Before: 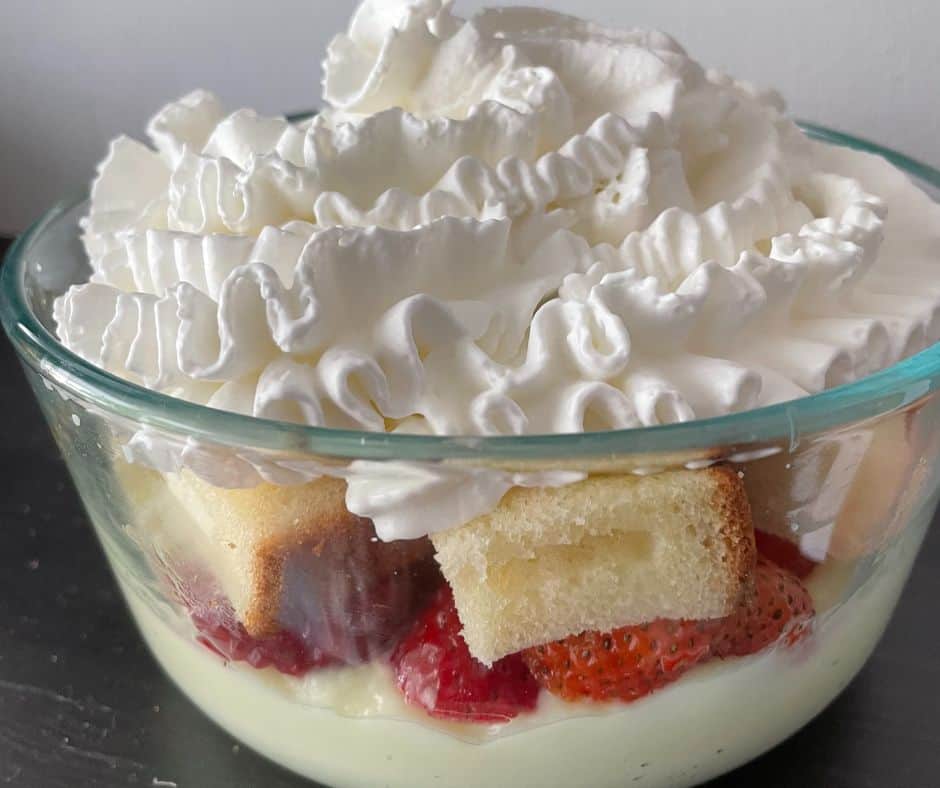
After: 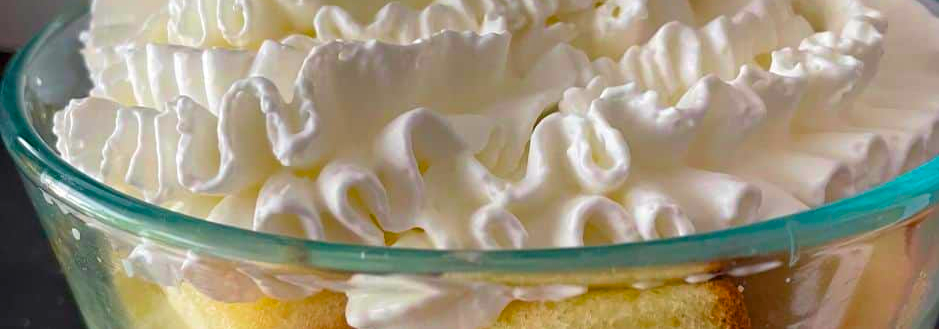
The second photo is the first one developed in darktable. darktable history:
crop and rotate: top 23.84%, bottom 34.294%
haze removal: adaptive false
color balance rgb: linear chroma grading › global chroma 15%, perceptual saturation grading › global saturation 30%
velvia: on, module defaults
